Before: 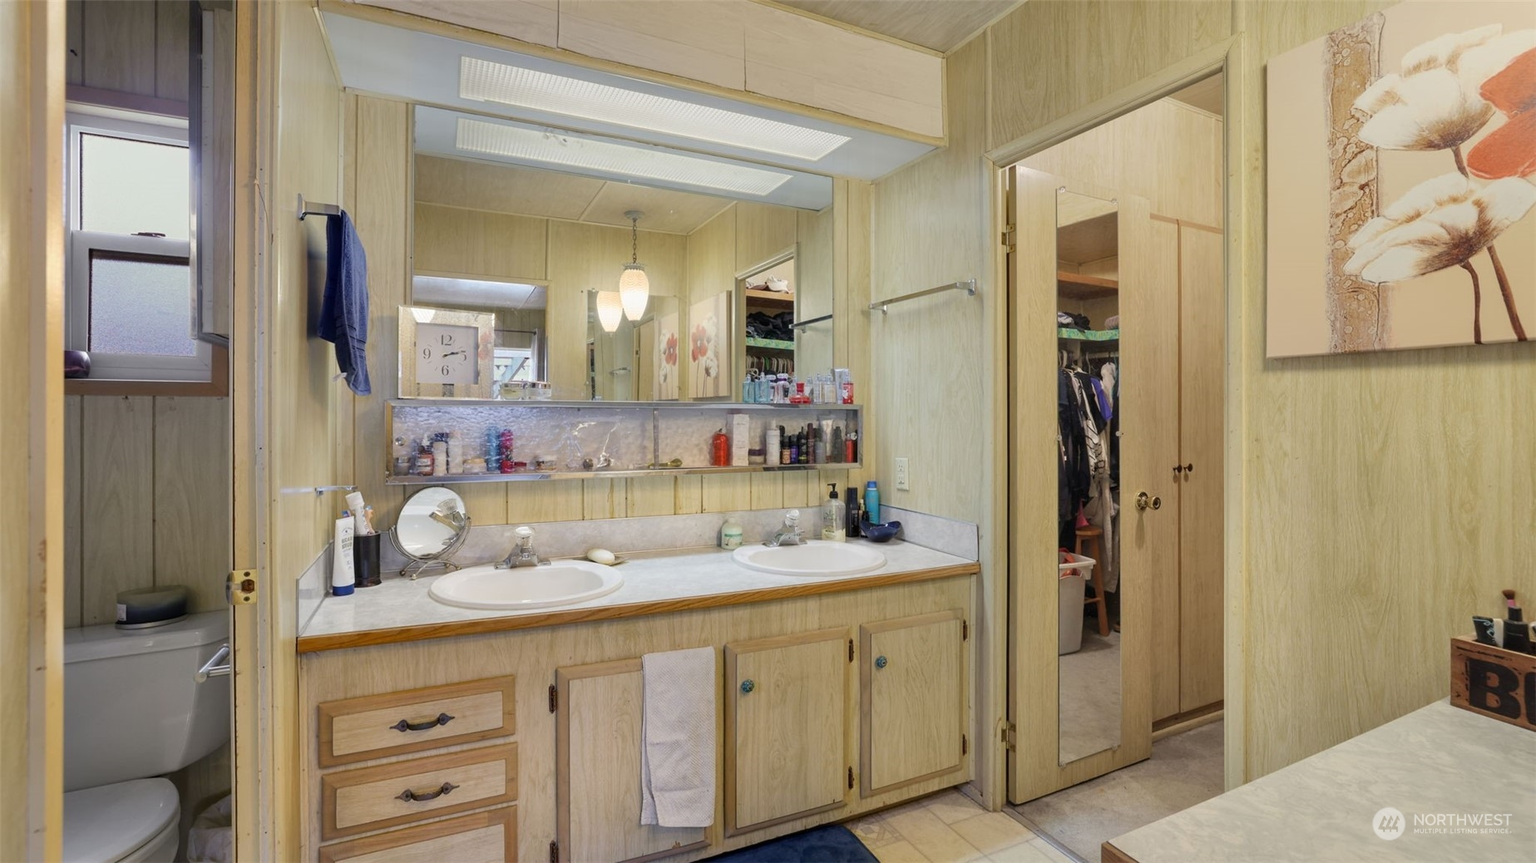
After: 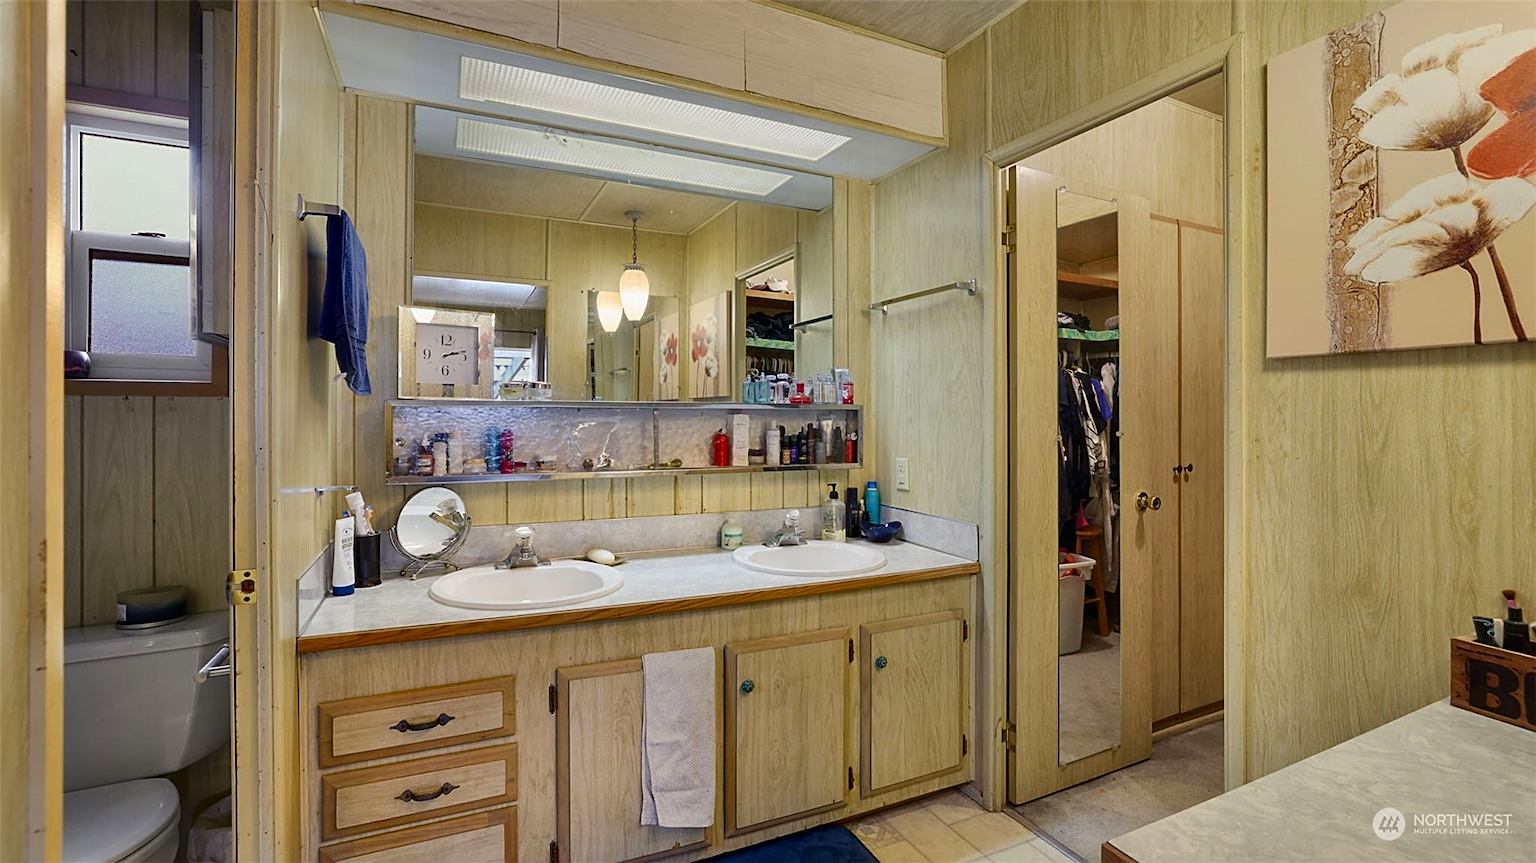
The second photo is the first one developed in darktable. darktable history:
shadows and highlights: soften with gaussian
sharpen: on, module defaults
contrast brightness saturation: contrast 0.125, brightness -0.116, saturation 0.203
